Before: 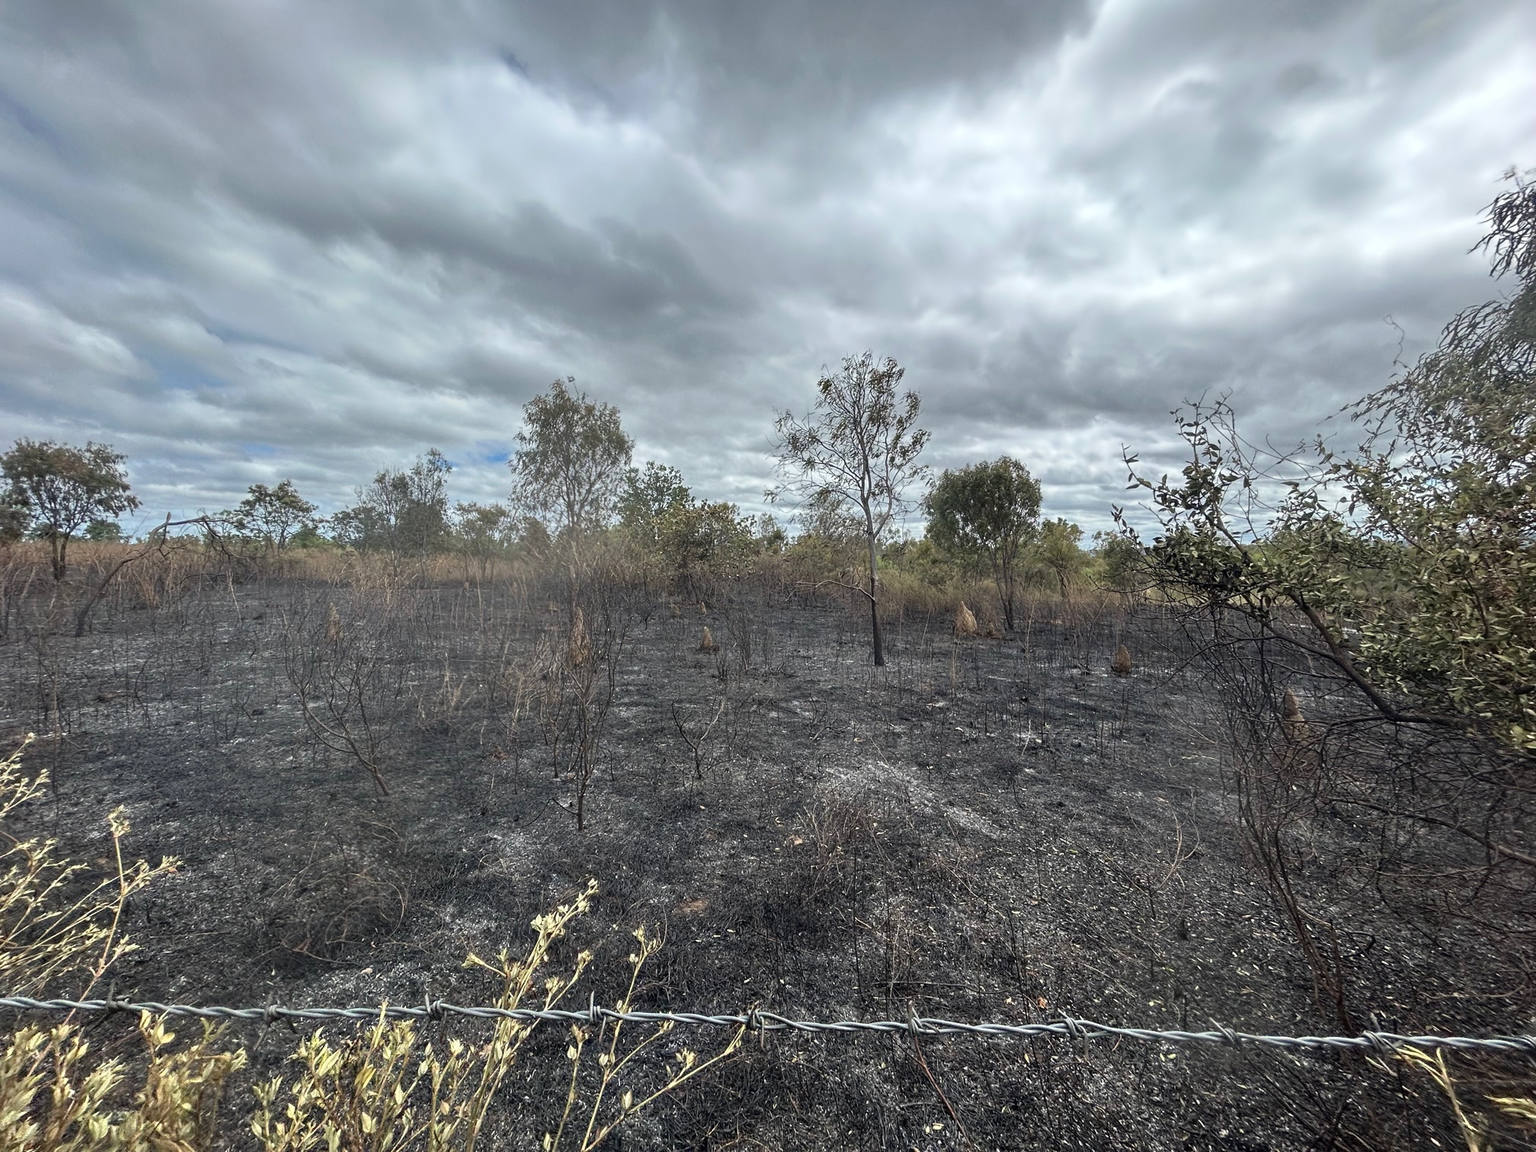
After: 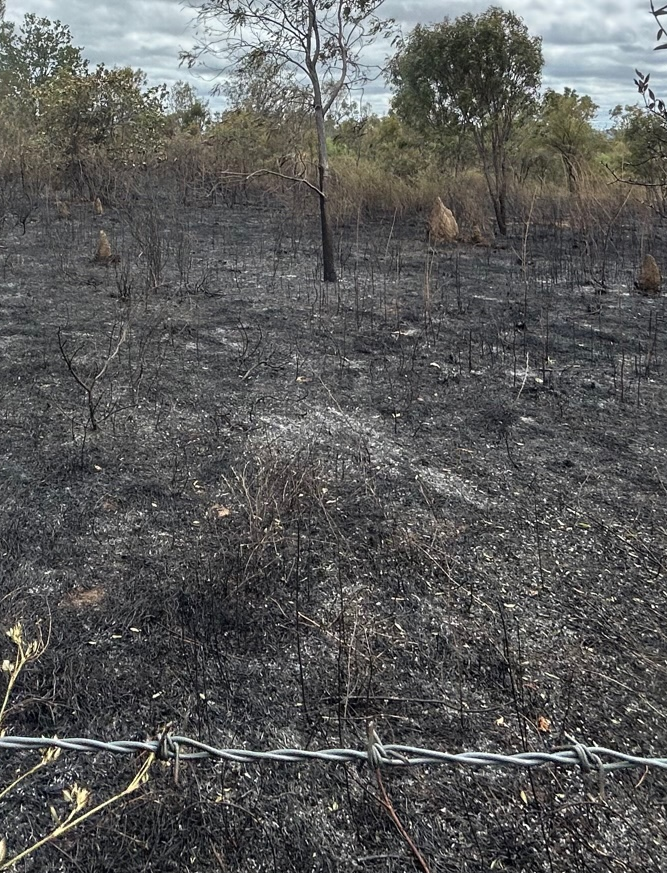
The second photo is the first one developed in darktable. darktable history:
exposure: compensate highlight preservation false
crop: left 40.878%, top 39.176%, right 25.993%, bottom 3.081%
